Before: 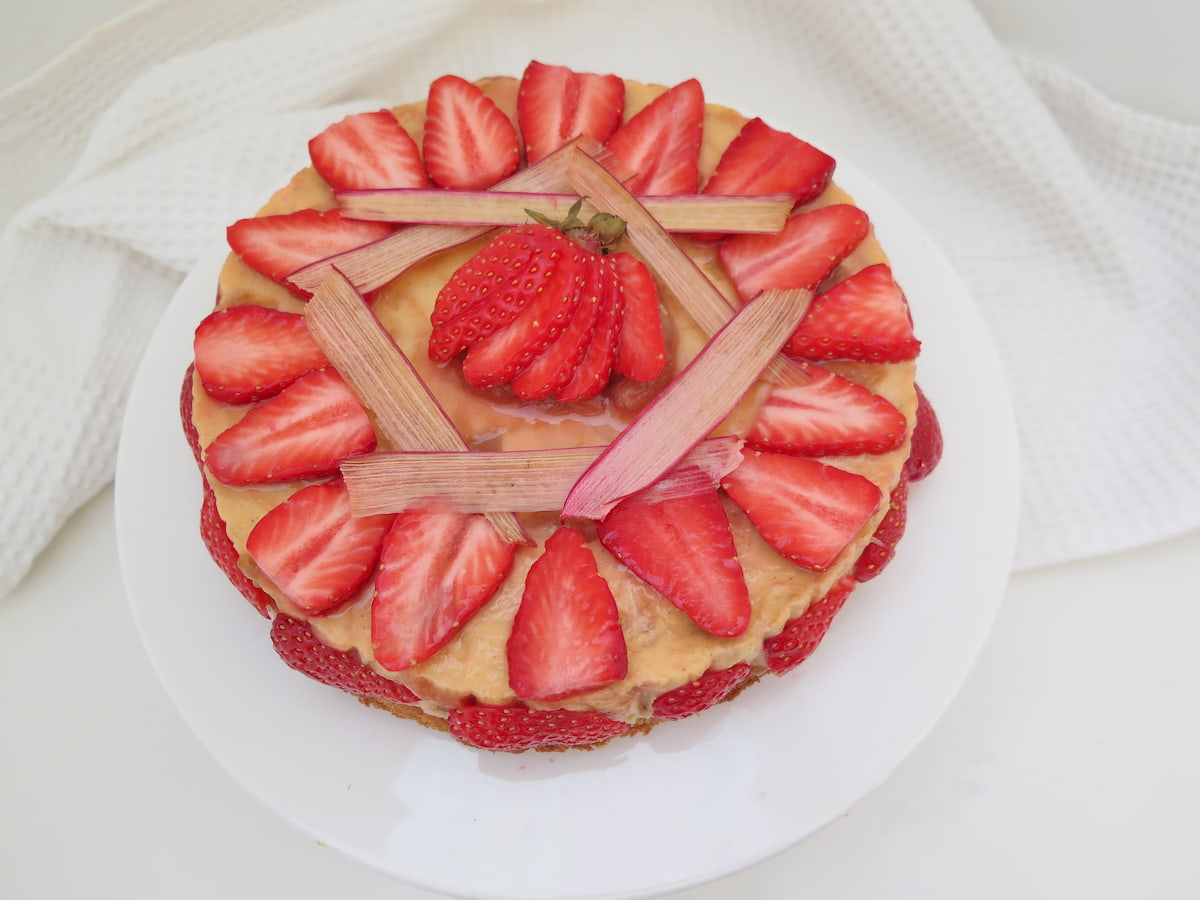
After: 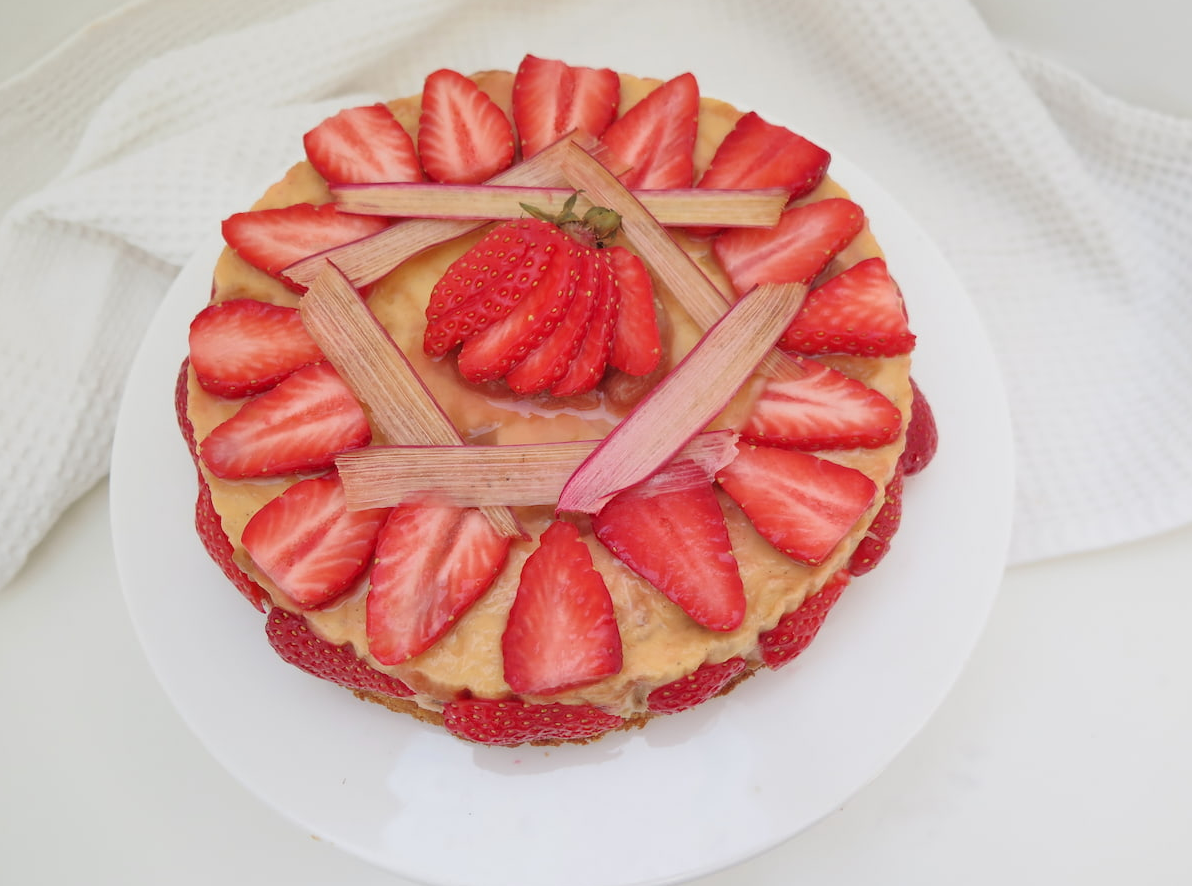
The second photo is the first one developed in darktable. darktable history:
crop: left 0.454%, top 0.714%, right 0.131%, bottom 0.796%
